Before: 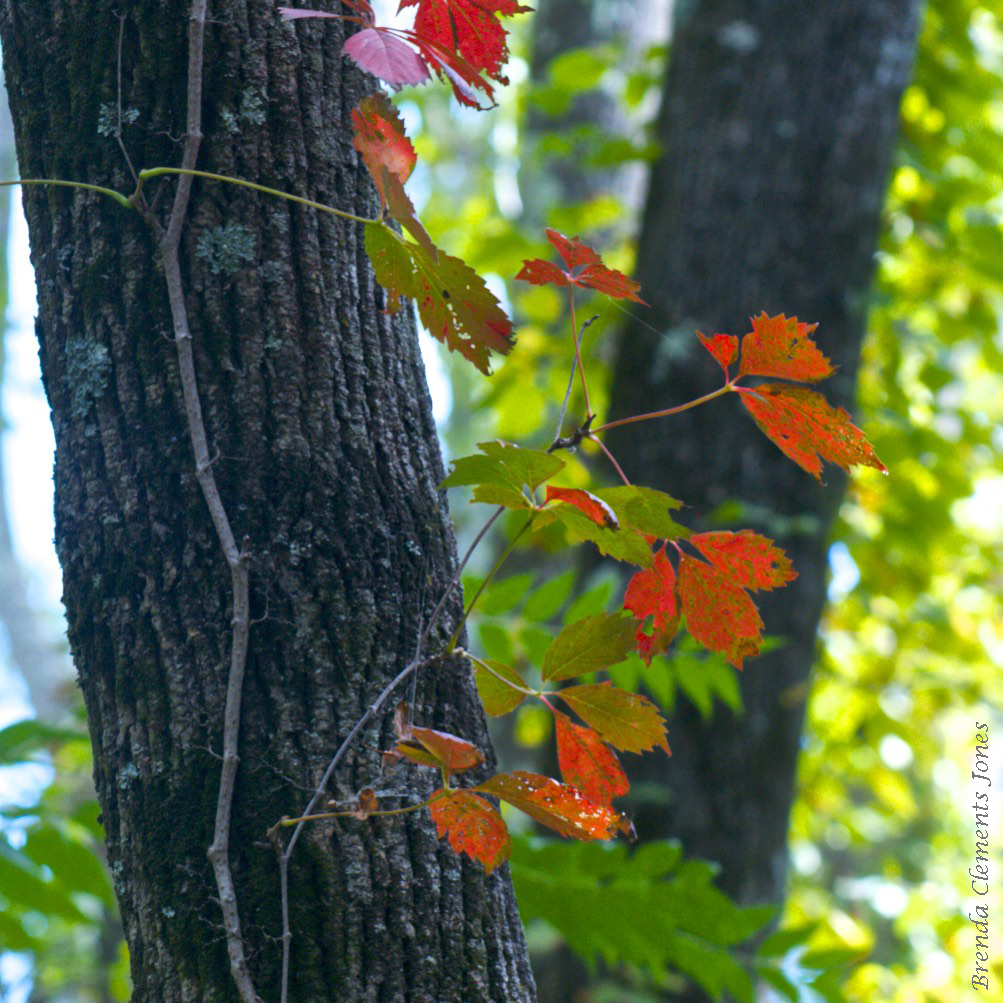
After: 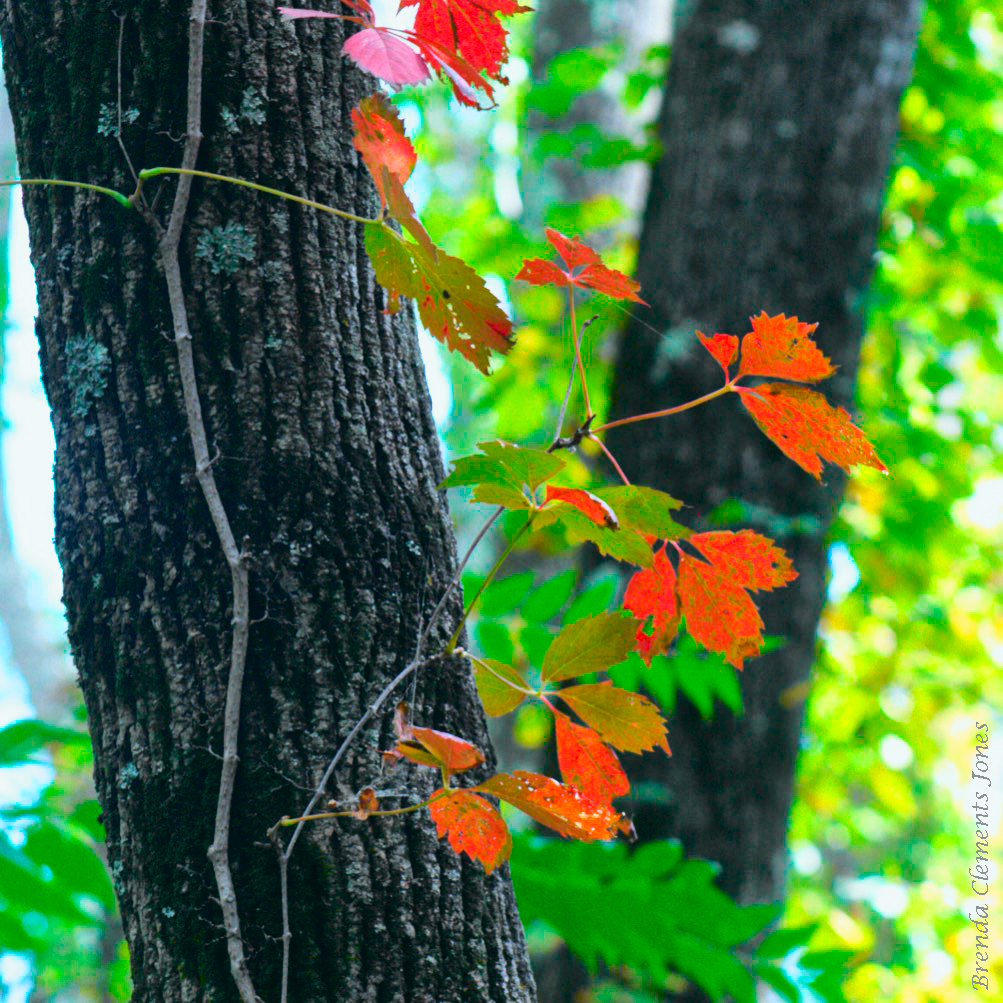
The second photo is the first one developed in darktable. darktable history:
tone curve: curves: ch0 [(0.001, 0.029) (0.084, 0.074) (0.162, 0.165) (0.304, 0.382) (0.466, 0.576) (0.654, 0.741) (0.848, 0.906) (0.984, 0.963)]; ch1 [(0, 0) (0.34, 0.235) (0.46, 0.46) (0.515, 0.502) (0.553, 0.567) (0.764, 0.815) (1, 1)]; ch2 [(0, 0) (0.44, 0.458) (0.479, 0.492) (0.524, 0.507) (0.547, 0.579) (0.673, 0.712) (1, 1)], color space Lab, independent channels, preserve colors none
